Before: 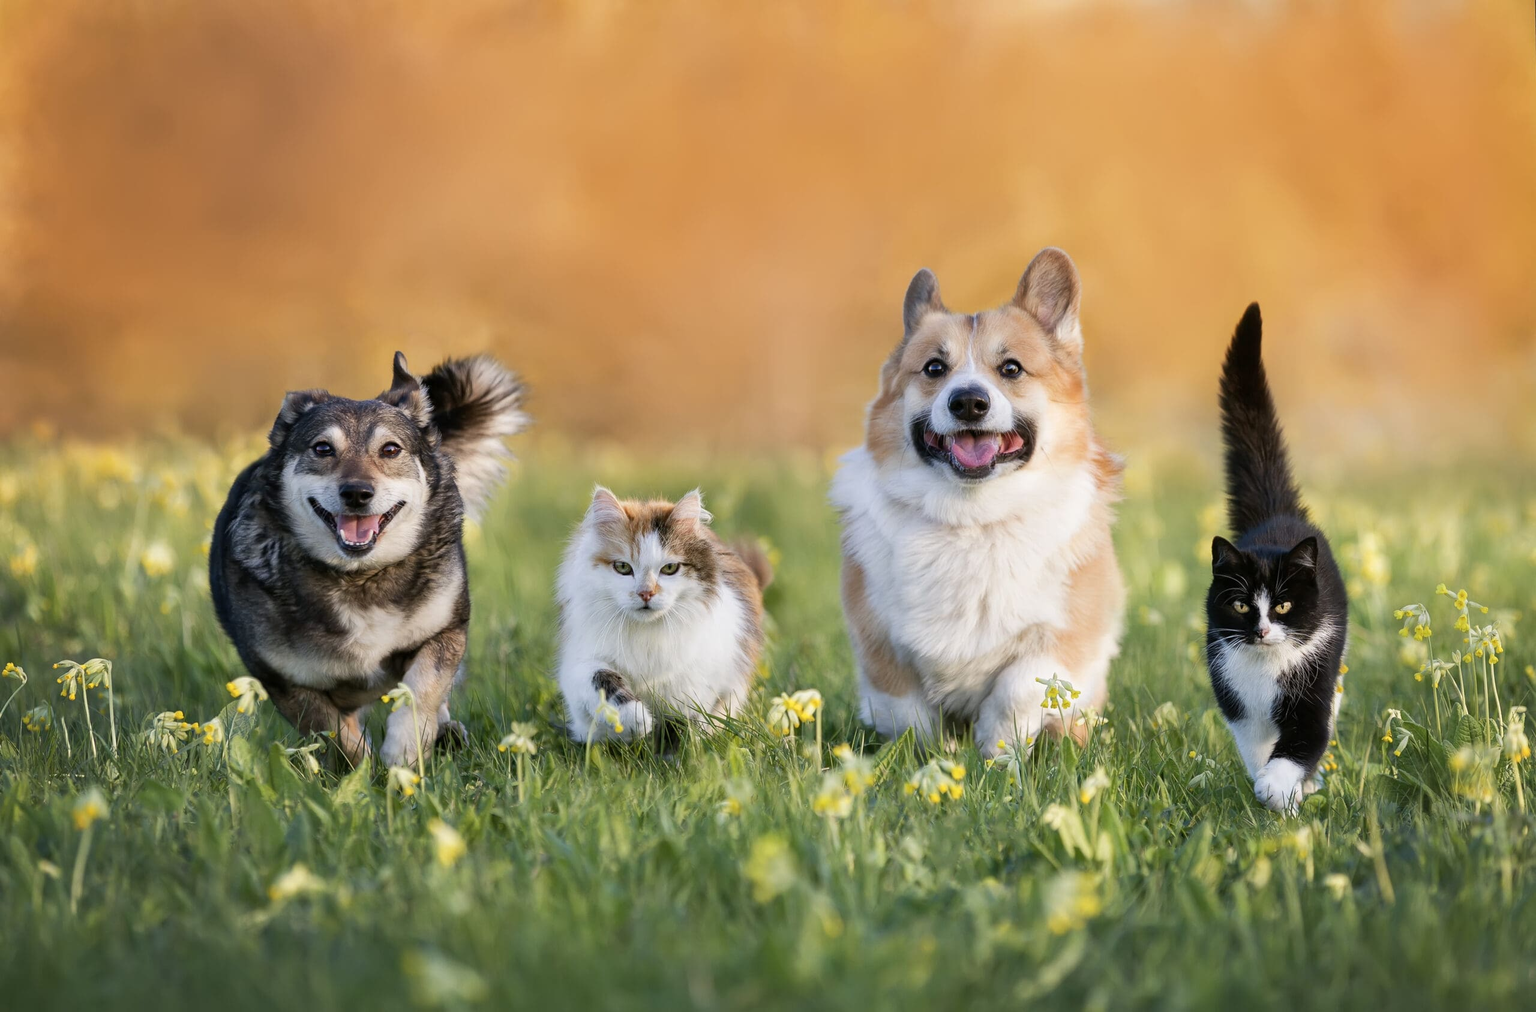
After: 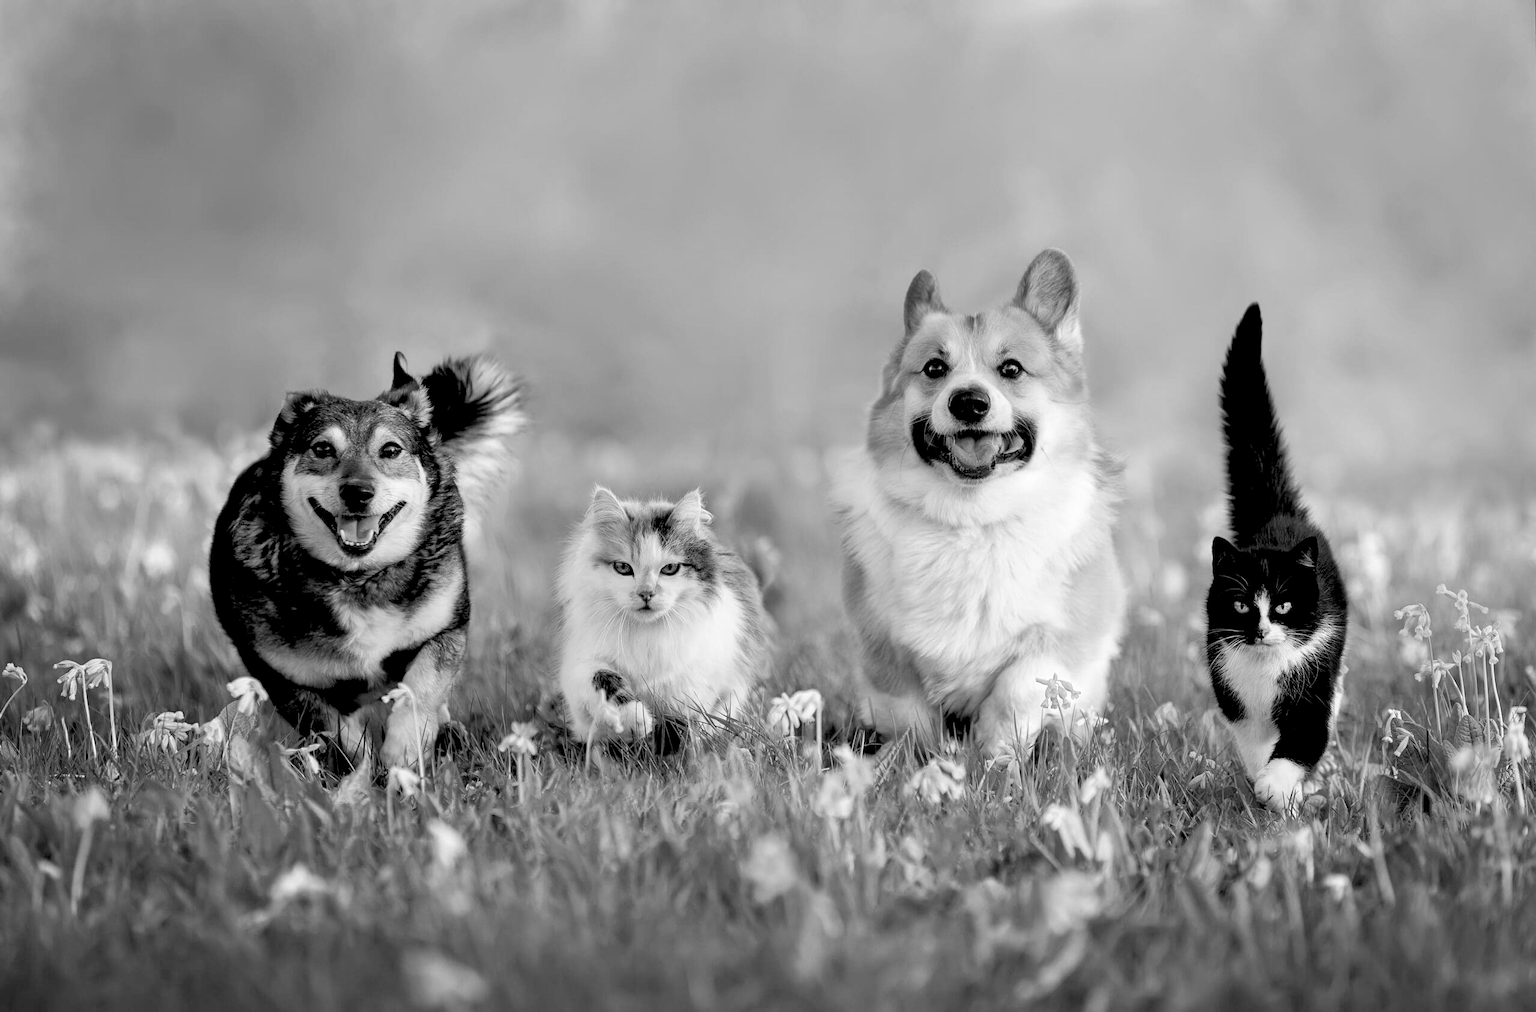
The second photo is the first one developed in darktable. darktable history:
monochrome: on, module defaults
rgb levels: levels [[0.029, 0.461, 0.922], [0, 0.5, 1], [0, 0.5, 1]]
color calibration: illuminant as shot in camera, x 0.358, y 0.373, temperature 4628.91 K
